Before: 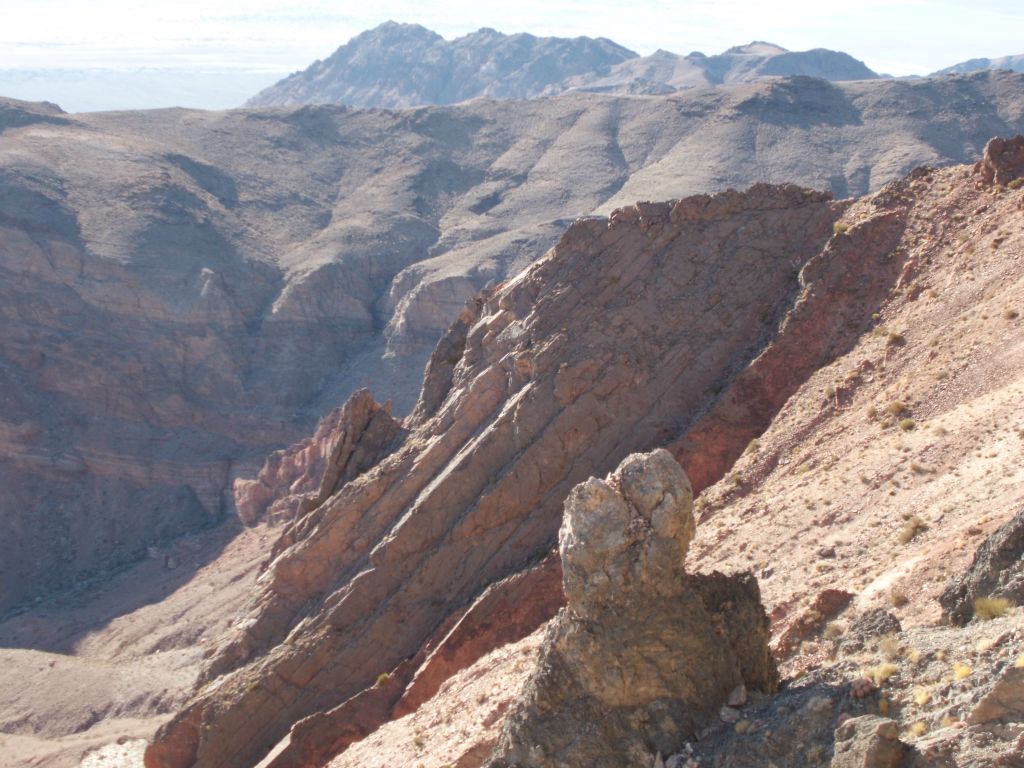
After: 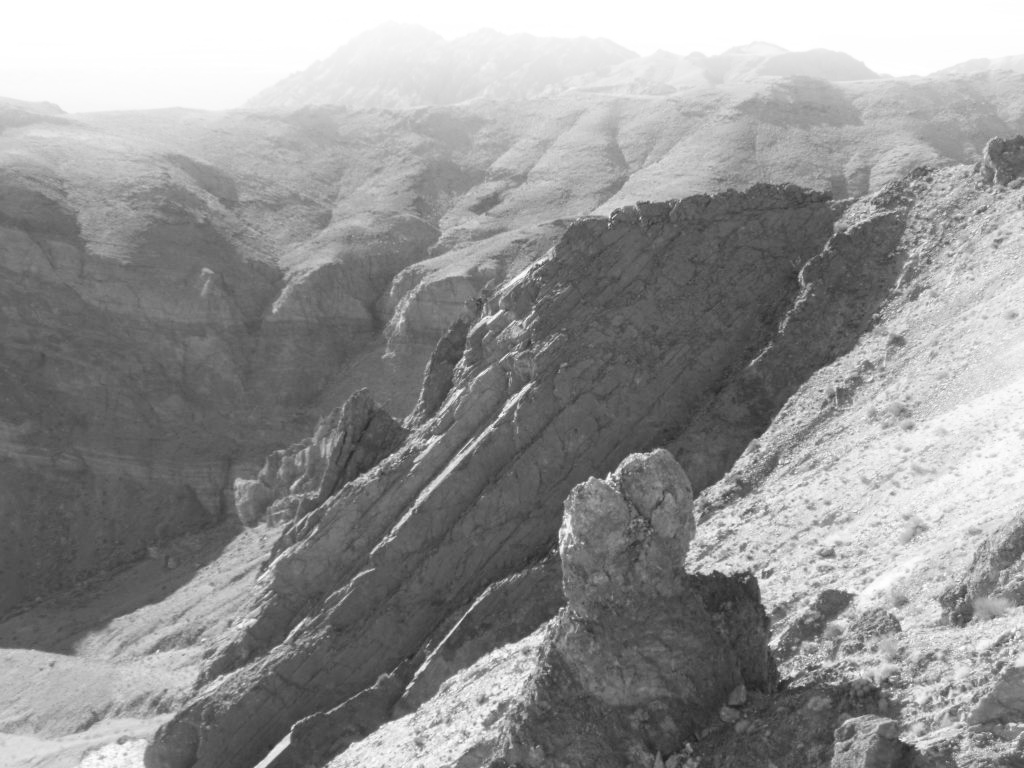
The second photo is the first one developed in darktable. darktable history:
white balance: emerald 1
shadows and highlights: shadows -21.3, highlights 100, soften with gaussian
monochrome: on, module defaults
